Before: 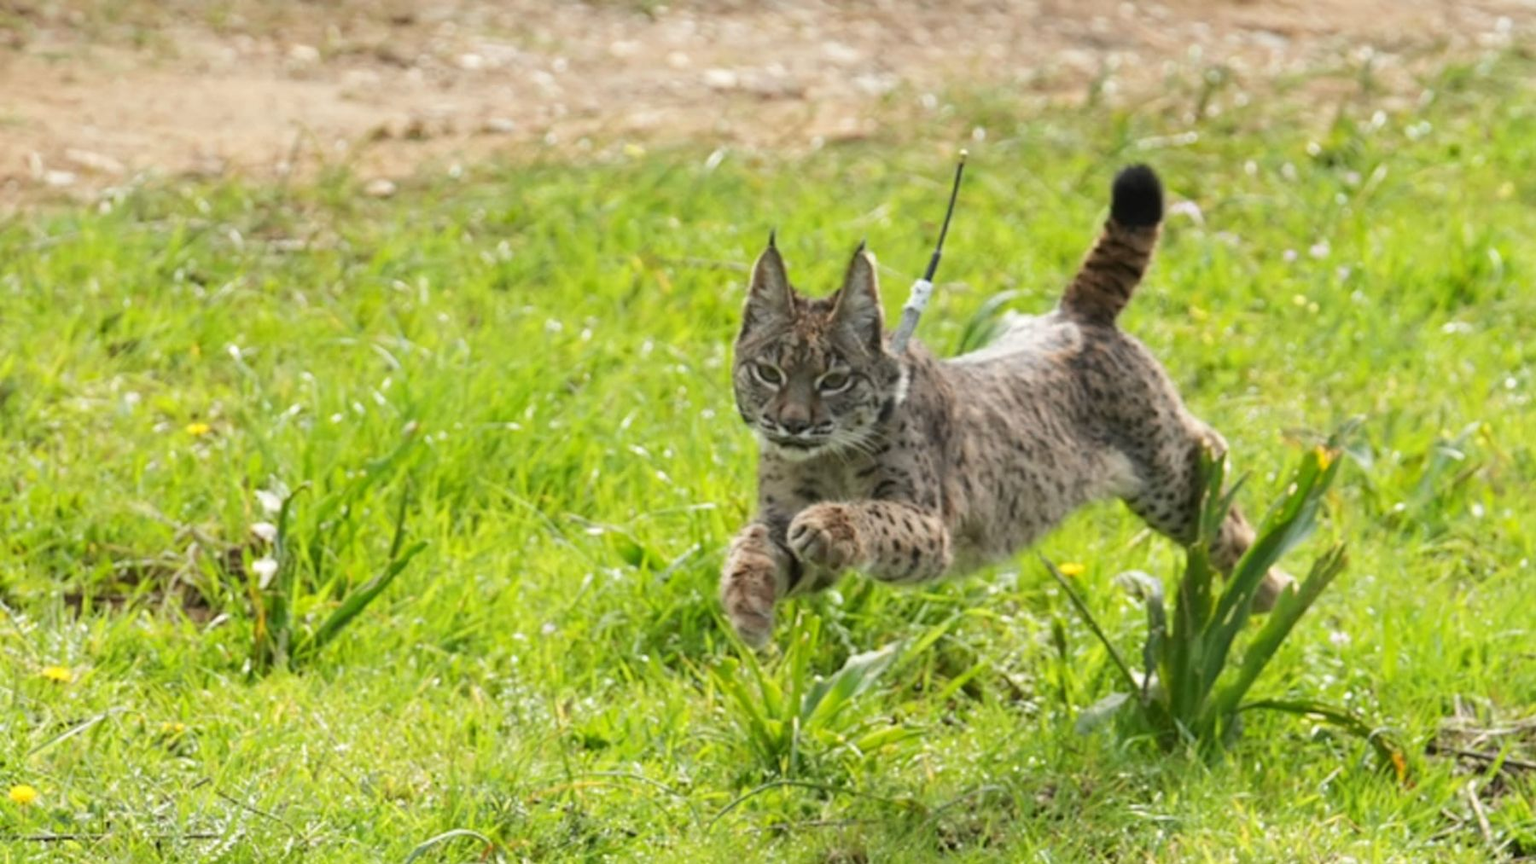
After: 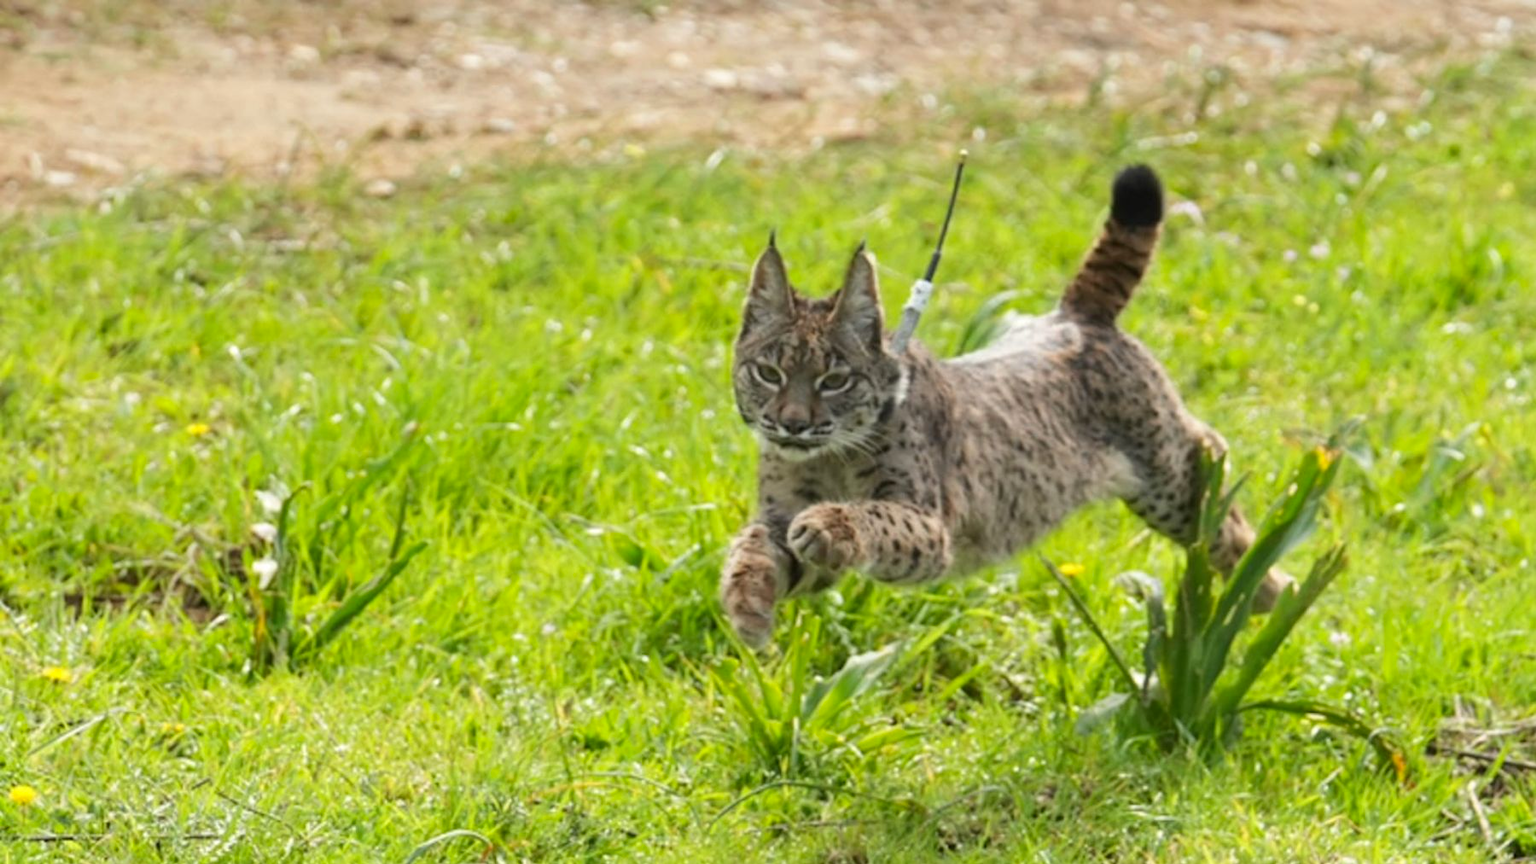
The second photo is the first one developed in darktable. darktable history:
color correction: highlights b* -0.011, saturation 1.06
